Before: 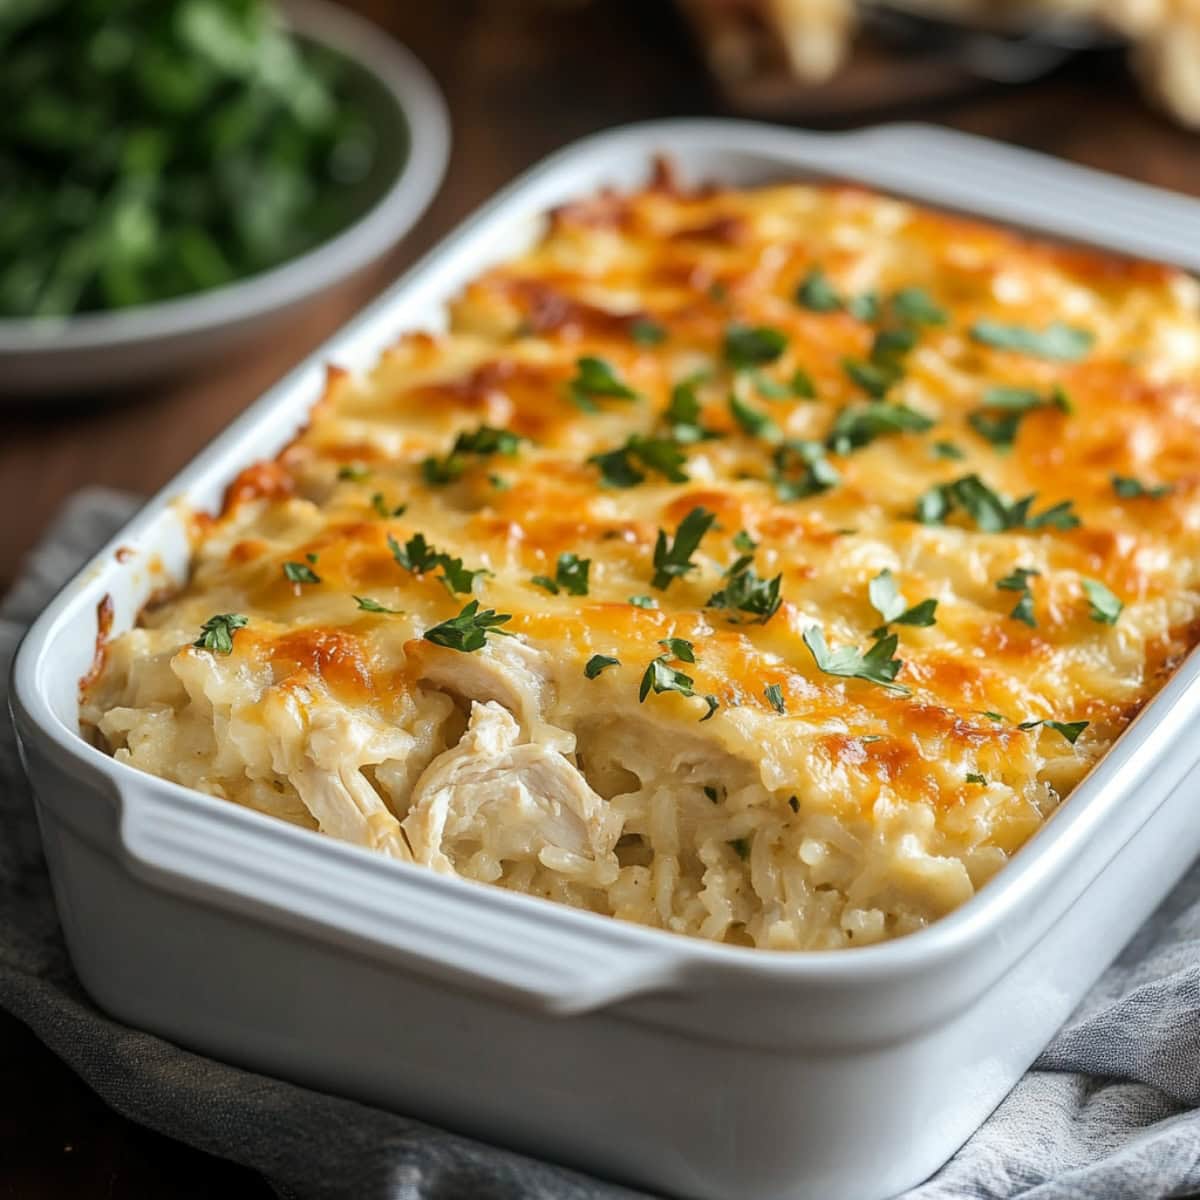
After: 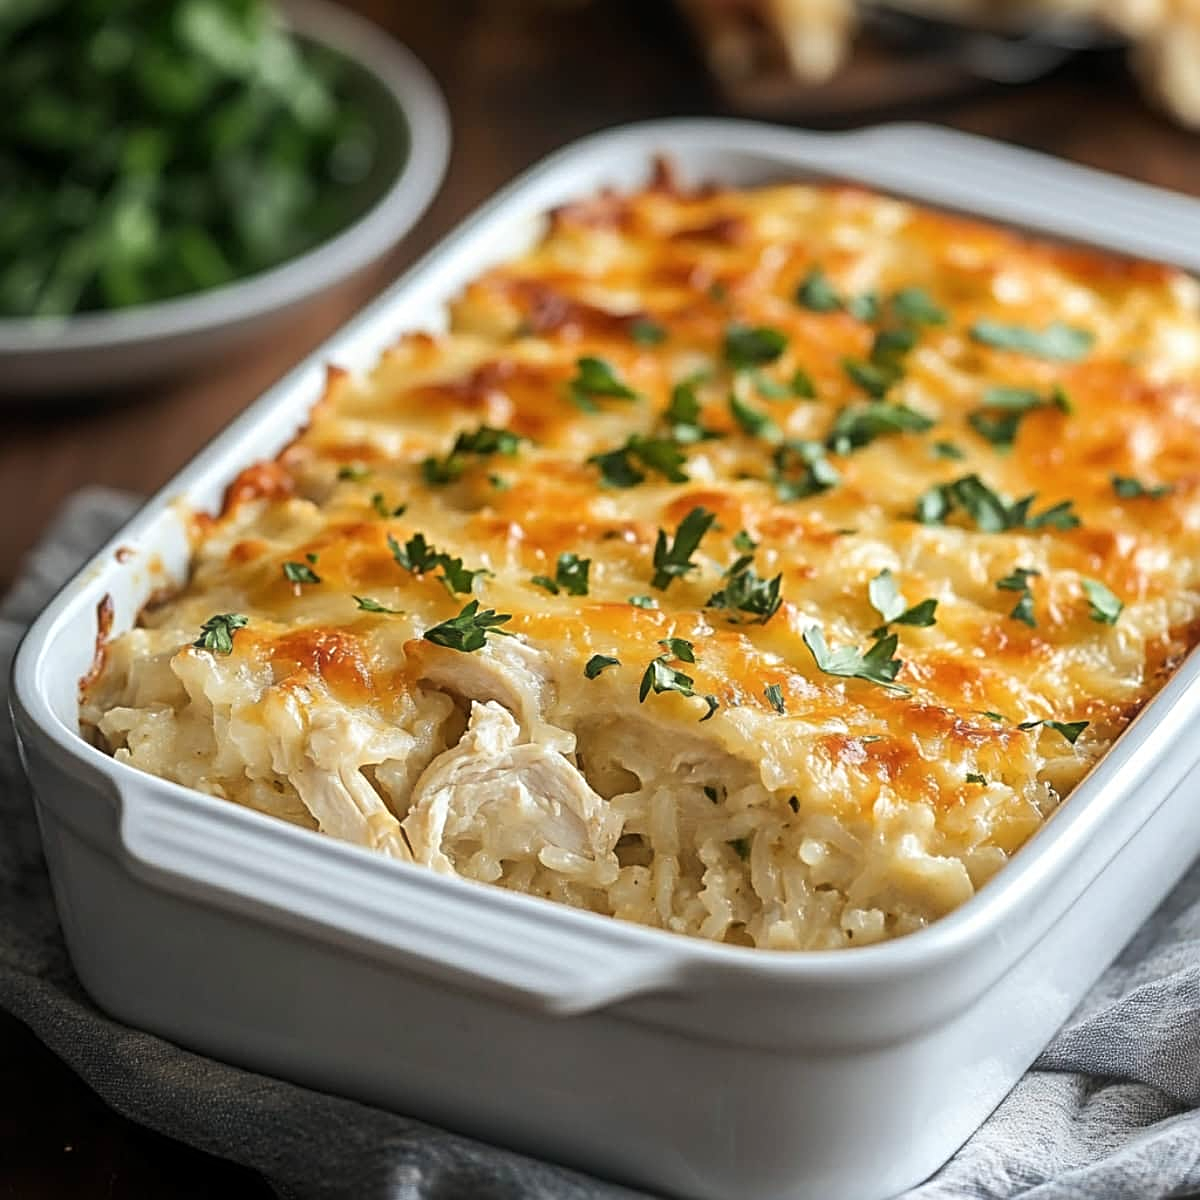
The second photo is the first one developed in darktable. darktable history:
haze removal: strength -0.1, adaptive false
sharpen: radius 4
